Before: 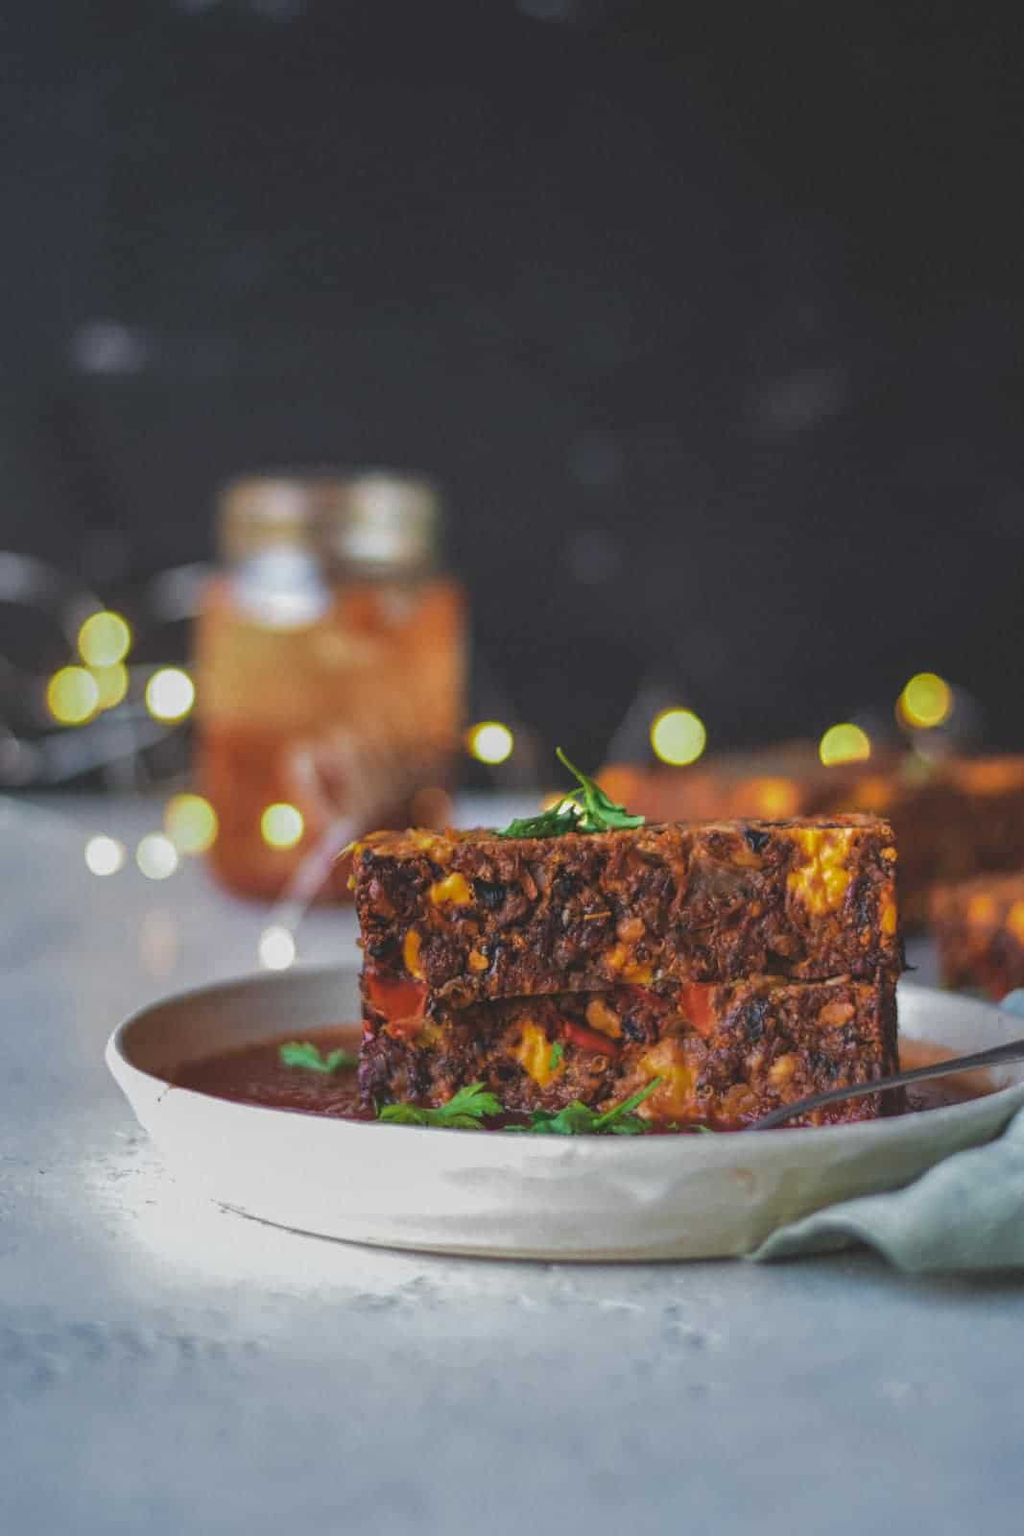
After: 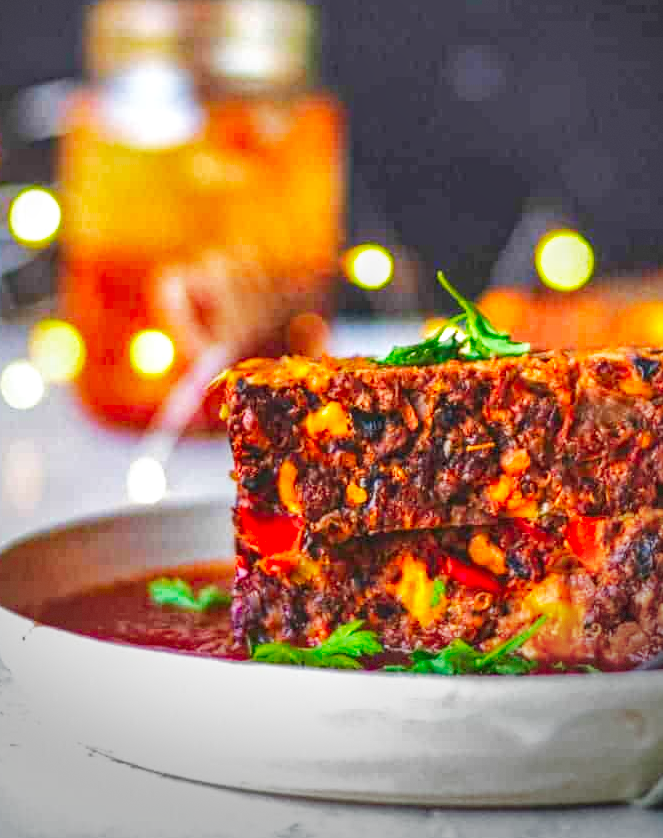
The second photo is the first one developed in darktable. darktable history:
haze removal: compatibility mode true
vignetting: center (-0.067, -0.303), dithering 8-bit output
base curve: curves: ch0 [(0, 0) (0.007, 0.004) (0.027, 0.03) (0.046, 0.07) (0.207, 0.54) (0.442, 0.872) (0.673, 0.972) (1, 1)], preserve colors none
local contrast: on, module defaults
crop: left 13.312%, top 31.7%, right 24.495%, bottom 15.866%
shadows and highlights: on, module defaults
color correction: highlights b* 0.007, saturation 1.35
